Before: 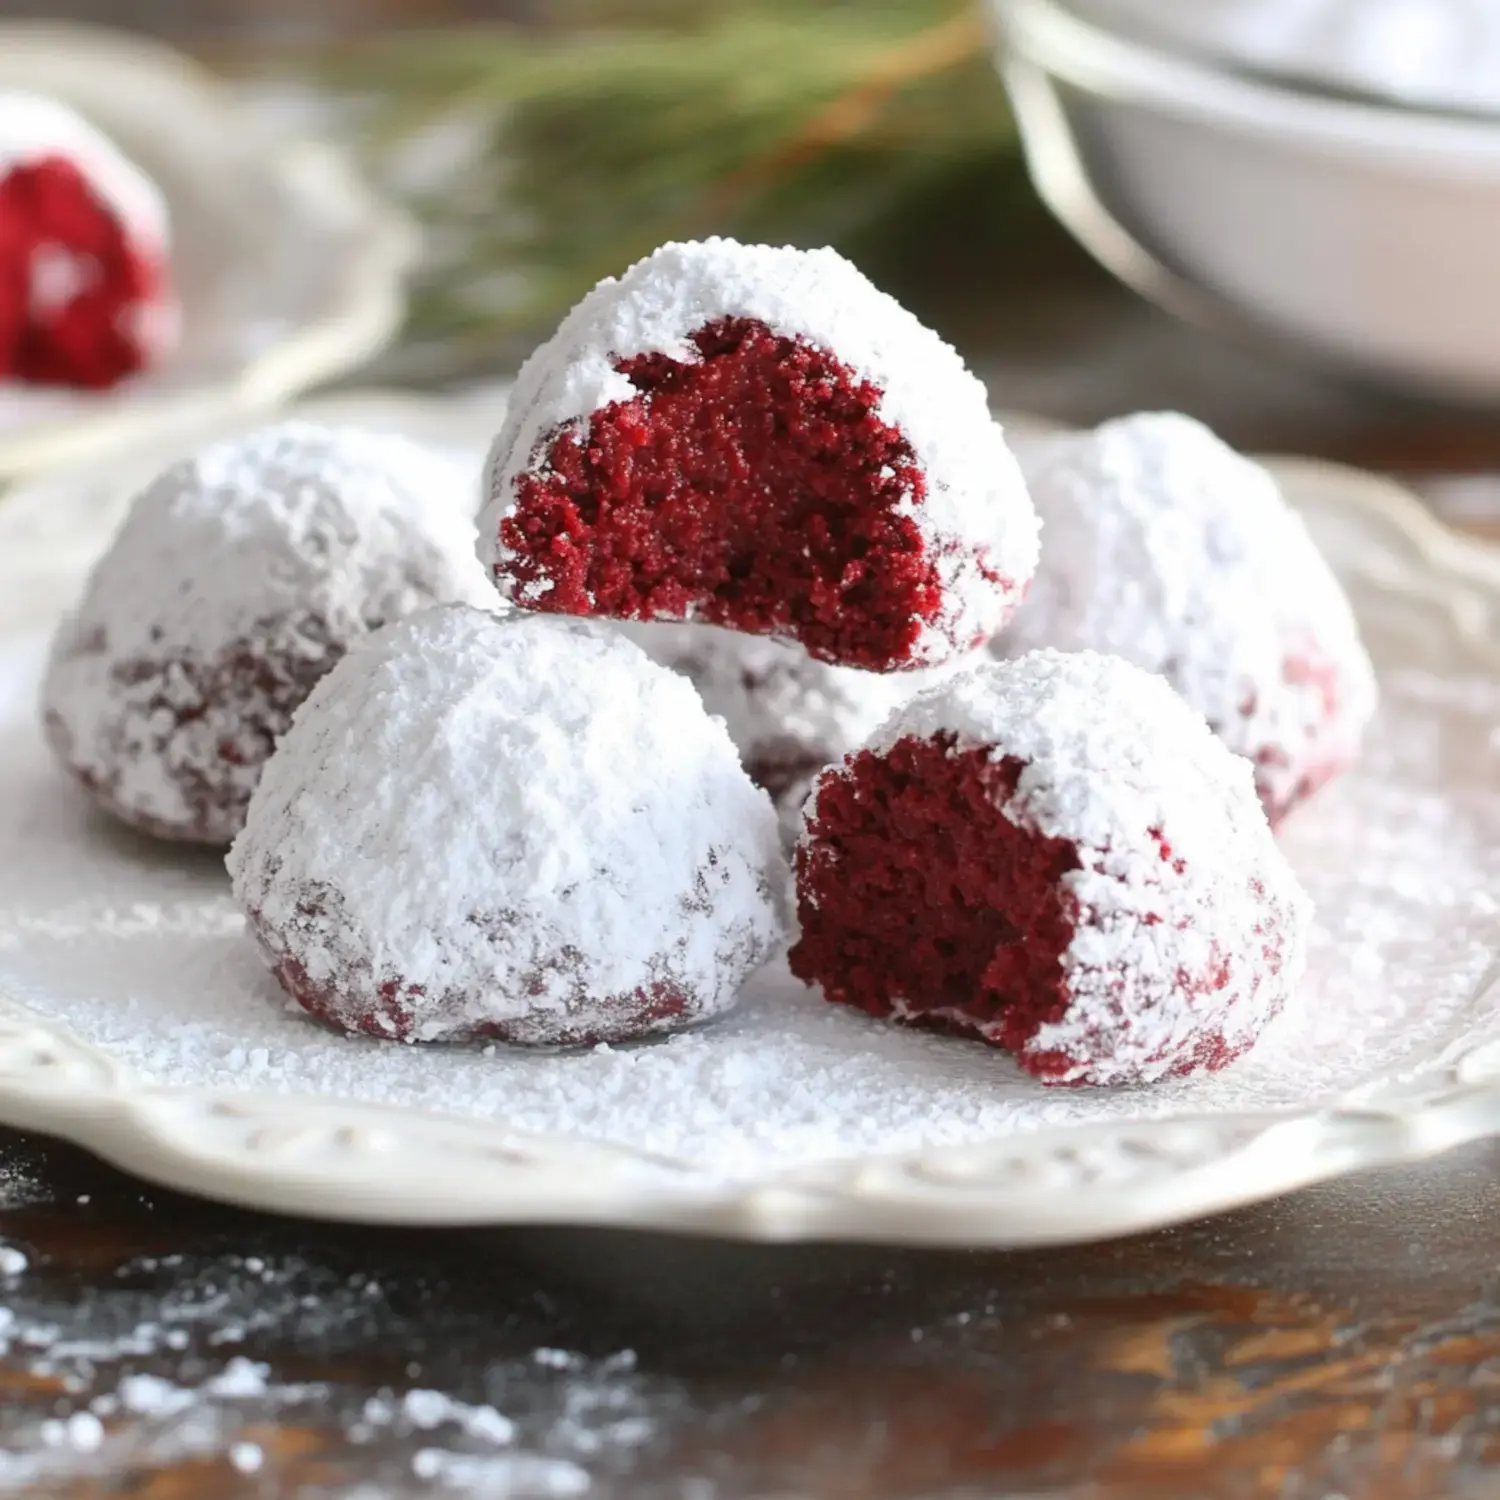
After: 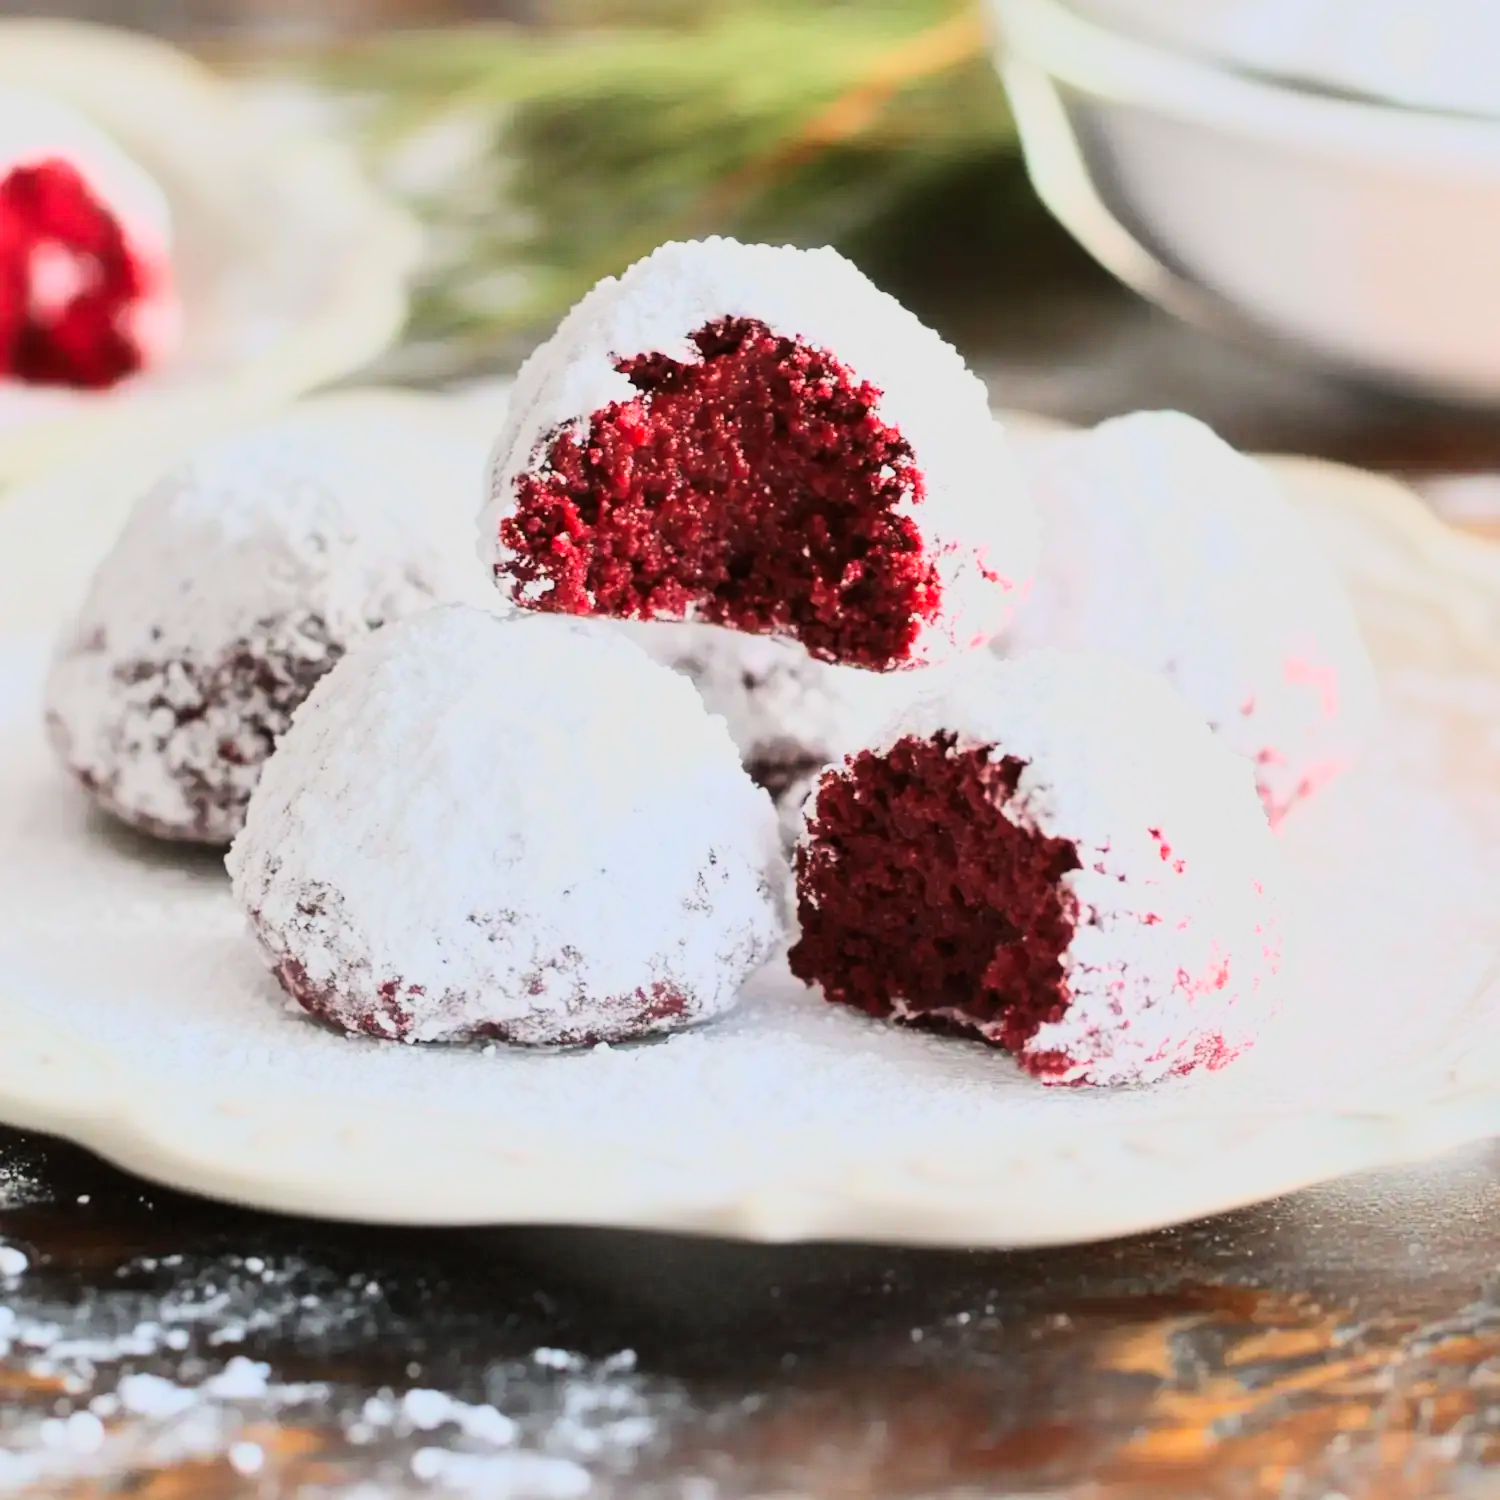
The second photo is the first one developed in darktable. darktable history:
base curve: curves: ch0 [(0, 0) (0.007, 0.004) (0.027, 0.03) (0.046, 0.07) (0.207, 0.54) (0.442, 0.872) (0.673, 0.972) (1, 1)]
shadows and highlights: radius 120.72, shadows 21.63, white point adjustment -9.54, highlights -15.7, soften with gaussian
